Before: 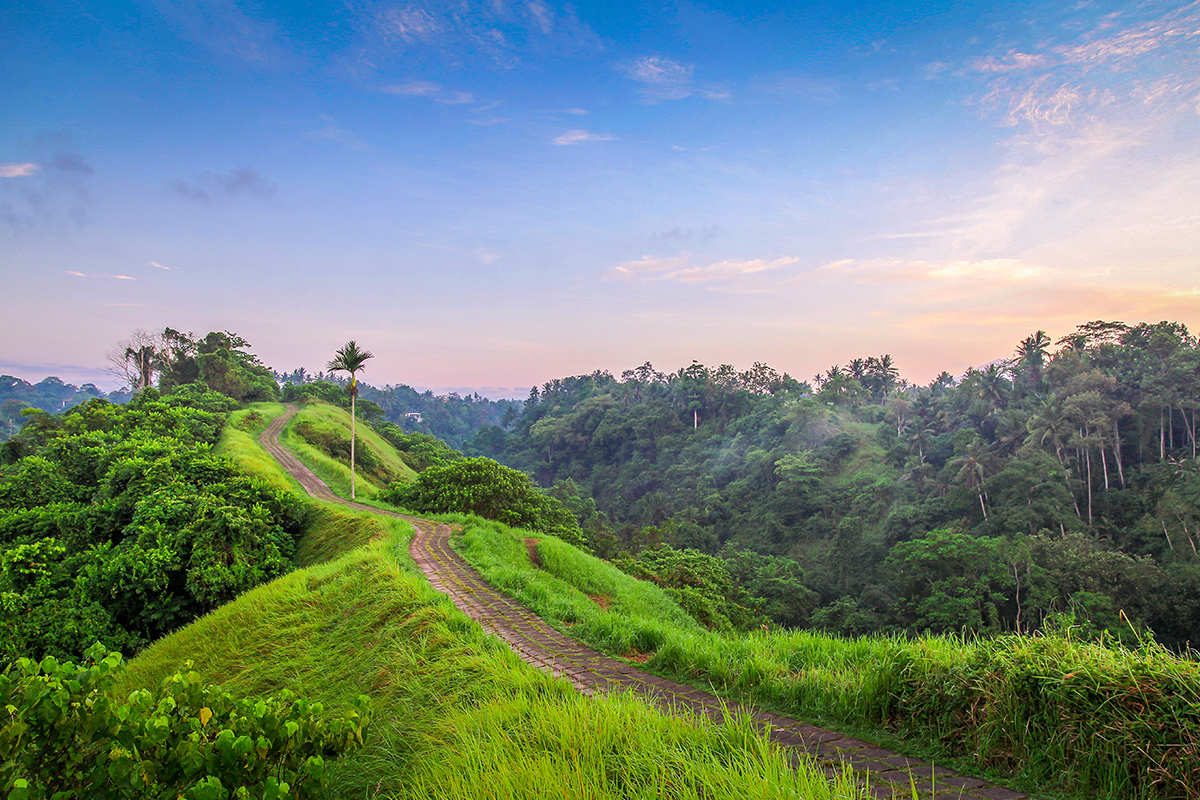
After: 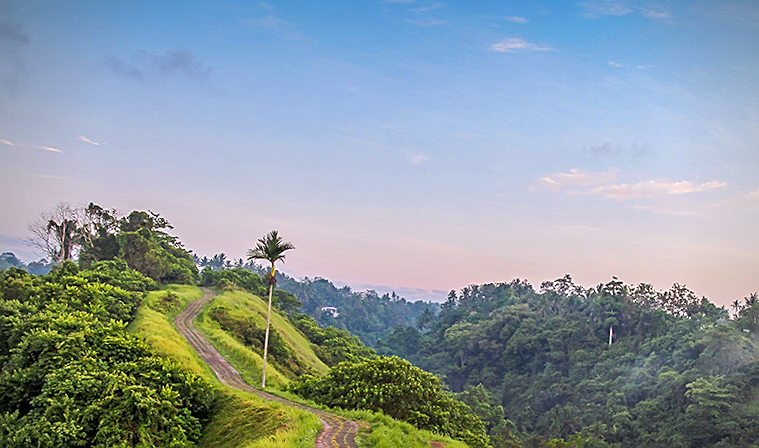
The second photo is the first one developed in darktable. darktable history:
crop and rotate: angle -4.5°, left 2.011%, top 7.039%, right 27.446%, bottom 30.477%
vignetting: fall-off radius 60.8%
sharpen: on, module defaults
color zones: curves: ch1 [(0.235, 0.558) (0.75, 0.5)]; ch2 [(0.25, 0.462) (0.749, 0.457)]
